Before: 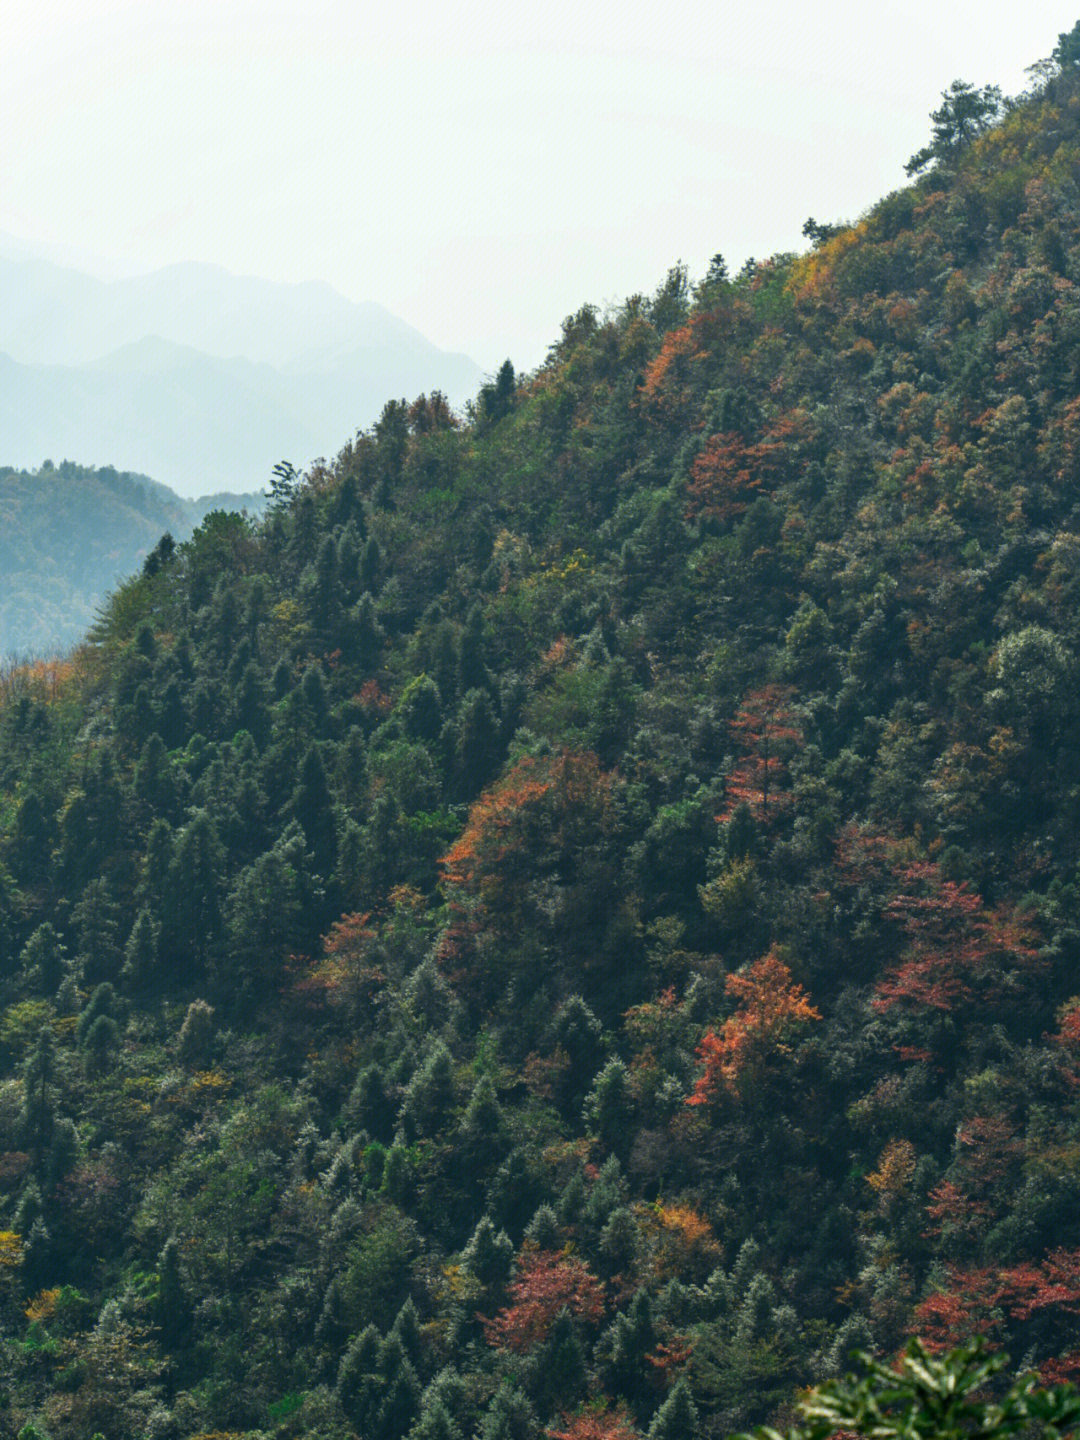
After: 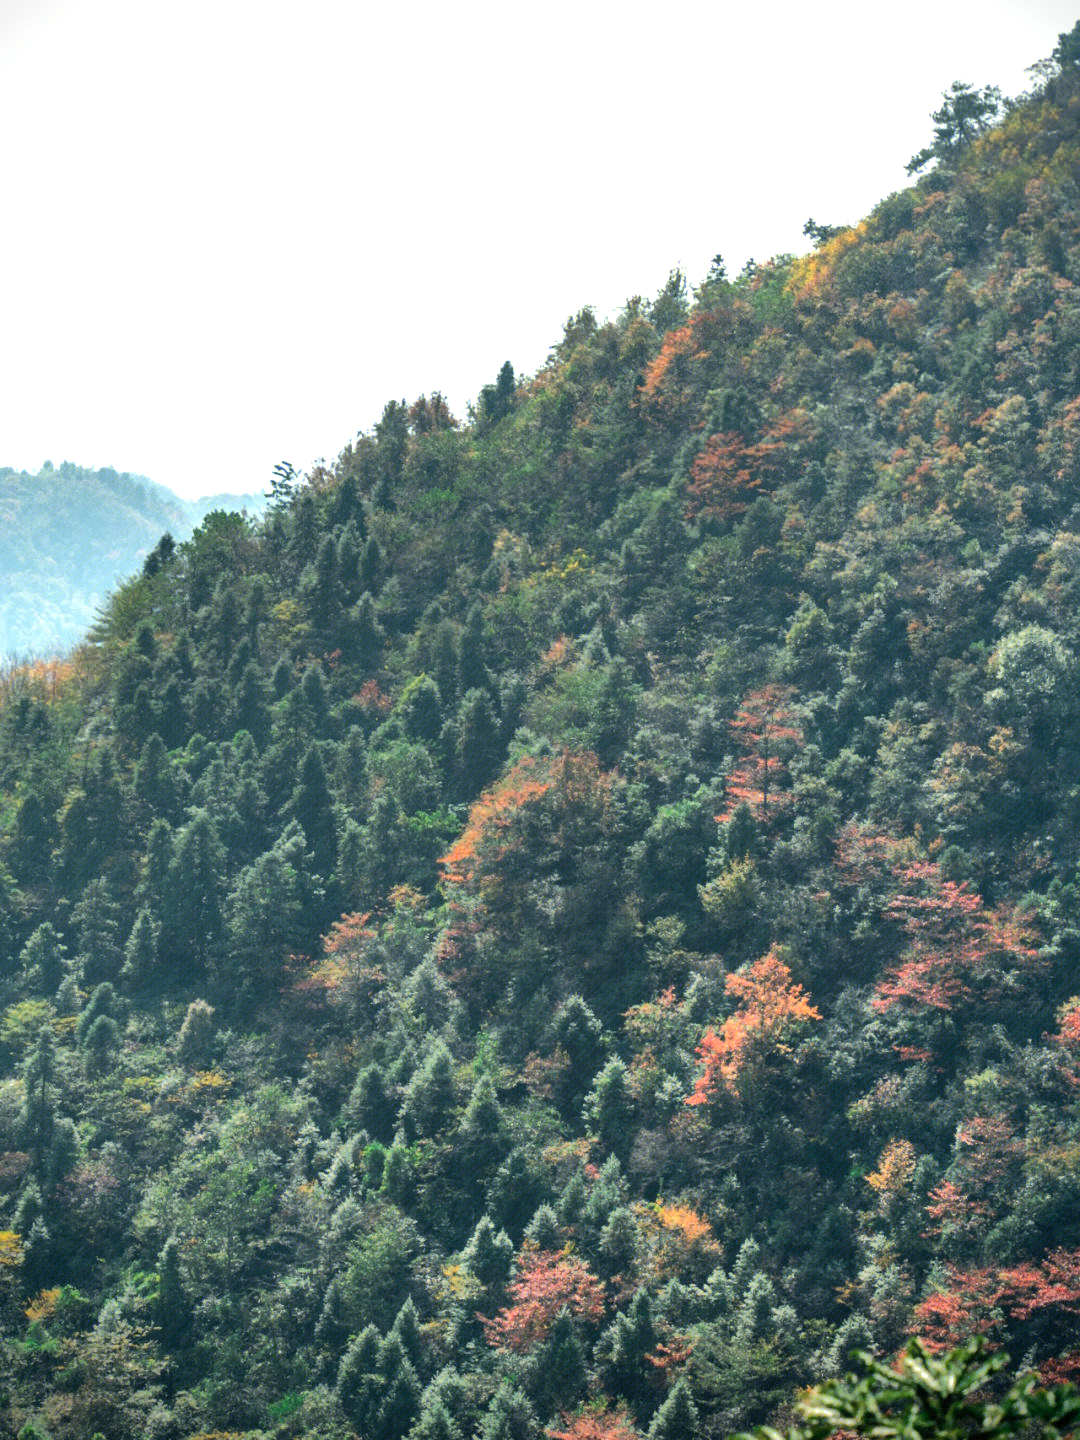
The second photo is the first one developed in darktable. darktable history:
tone equalizer: -8 EV -0.765 EV, -7 EV -0.675 EV, -6 EV -0.634 EV, -5 EV -0.364 EV, -3 EV 0.381 EV, -2 EV 0.6 EV, -1 EV 0.682 EV, +0 EV 0.749 EV
shadows and highlights: radius 112.73, shadows 51.64, white point adjustment 9.09, highlights -4.67, highlights color adjustment 52.01%, soften with gaussian
vignetting: brightness -0.59, saturation -0.003, dithering 8-bit output
